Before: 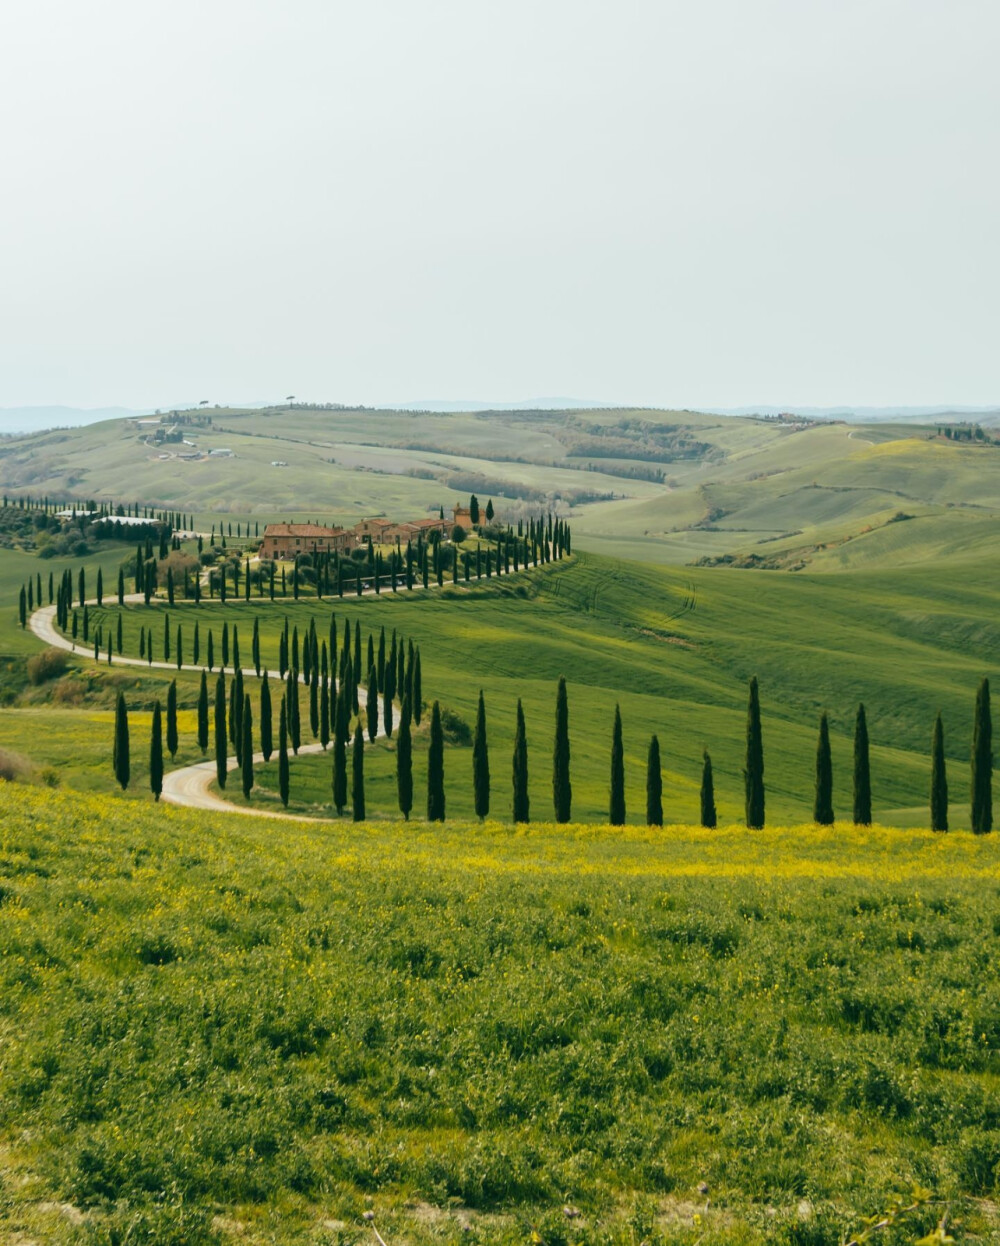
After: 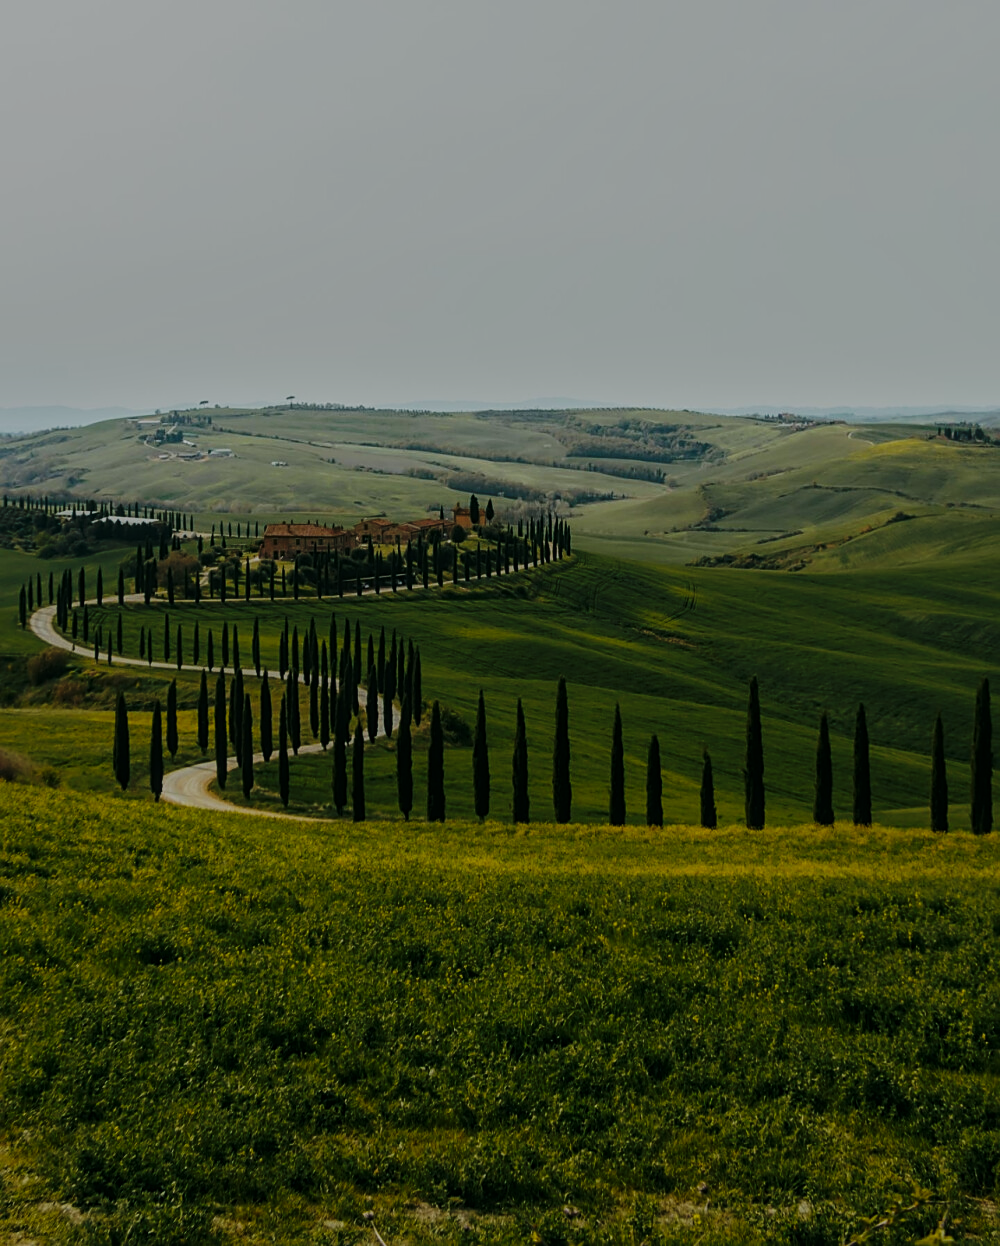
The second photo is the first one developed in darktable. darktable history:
tone equalizer: -8 EV -1.98 EV, -7 EV -1.98 EV, -6 EV -1.98 EV, -5 EV -1.99 EV, -4 EV -1.96 EV, -3 EV -1.97 EV, -2 EV -1.99 EV, -1 EV -1.61 EV, +0 EV -1.98 EV, mask exposure compensation -0.489 EV
sharpen: on, module defaults
local contrast: detail 110%
base curve: curves: ch0 [(0, 0) (0.036, 0.025) (0.121, 0.166) (0.206, 0.329) (0.605, 0.79) (1, 1)], preserve colors none
